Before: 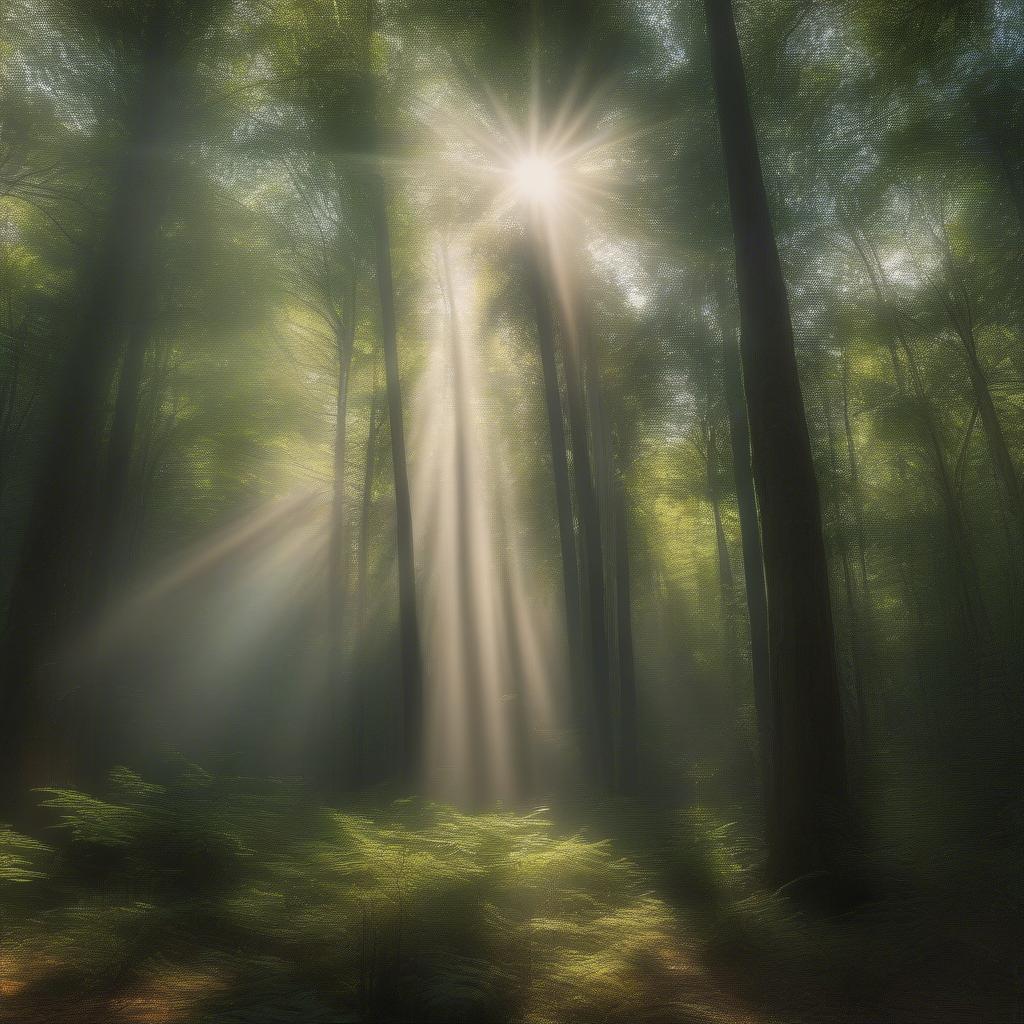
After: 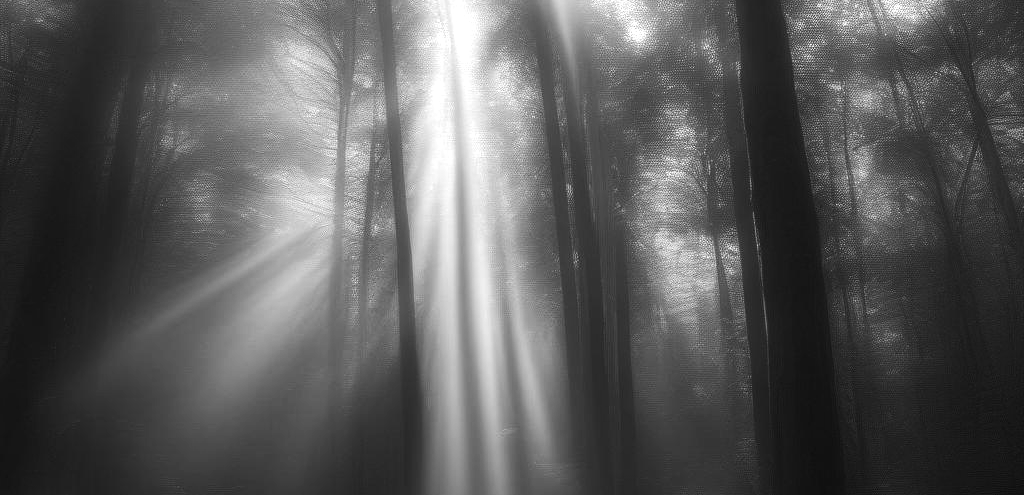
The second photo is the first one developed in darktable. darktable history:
monochrome: on, module defaults
tone equalizer: -8 EV -0.75 EV, -7 EV -0.7 EV, -6 EV -0.6 EV, -5 EV -0.4 EV, -3 EV 0.4 EV, -2 EV 0.6 EV, -1 EV 0.7 EV, +0 EV 0.75 EV, edges refinement/feathering 500, mask exposure compensation -1.57 EV, preserve details no
crop and rotate: top 26.056%, bottom 25.543%
